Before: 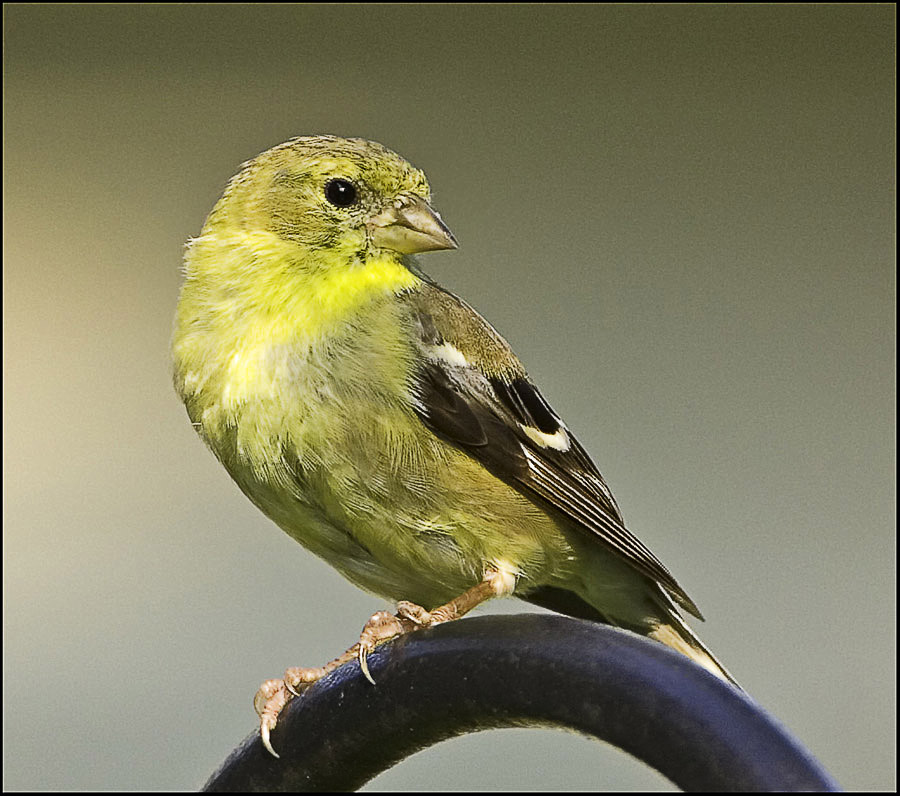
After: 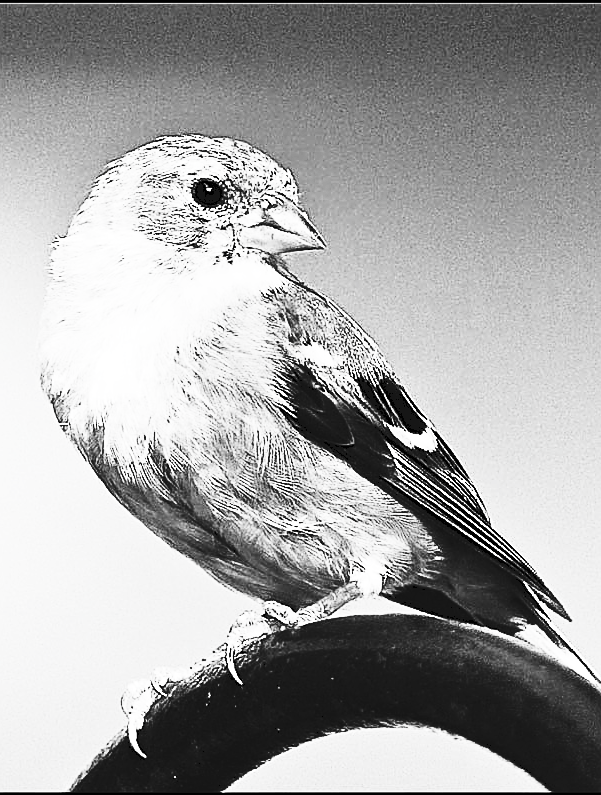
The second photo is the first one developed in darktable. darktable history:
contrast brightness saturation: contrast 0.615, brightness 0.321, saturation 0.138
color correction: highlights b* -0.04, saturation 1.09
crop and rotate: left 14.833%, right 18.28%
tone curve: curves: ch0 [(0, 0) (0.003, 0.072) (0.011, 0.073) (0.025, 0.072) (0.044, 0.076) (0.069, 0.089) (0.1, 0.103) (0.136, 0.123) (0.177, 0.158) (0.224, 0.21) (0.277, 0.275) (0.335, 0.372) (0.399, 0.463) (0.468, 0.556) (0.543, 0.633) (0.623, 0.712) (0.709, 0.795) (0.801, 0.869) (0.898, 0.942) (1, 1)], color space Lab, independent channels, preserve colors none
exposure: black level correction 0.001, exposure 0.5 EV, compensate exposure bias true, compensate highlight preservation false
sharpen: on, module defaults
color calibration: output gray [0.714, 0.278, 0, 0], illuminant same as pipeline (D50), adaptation XYZ, x 0.346, y 0.359, temperature 5005.17 K
